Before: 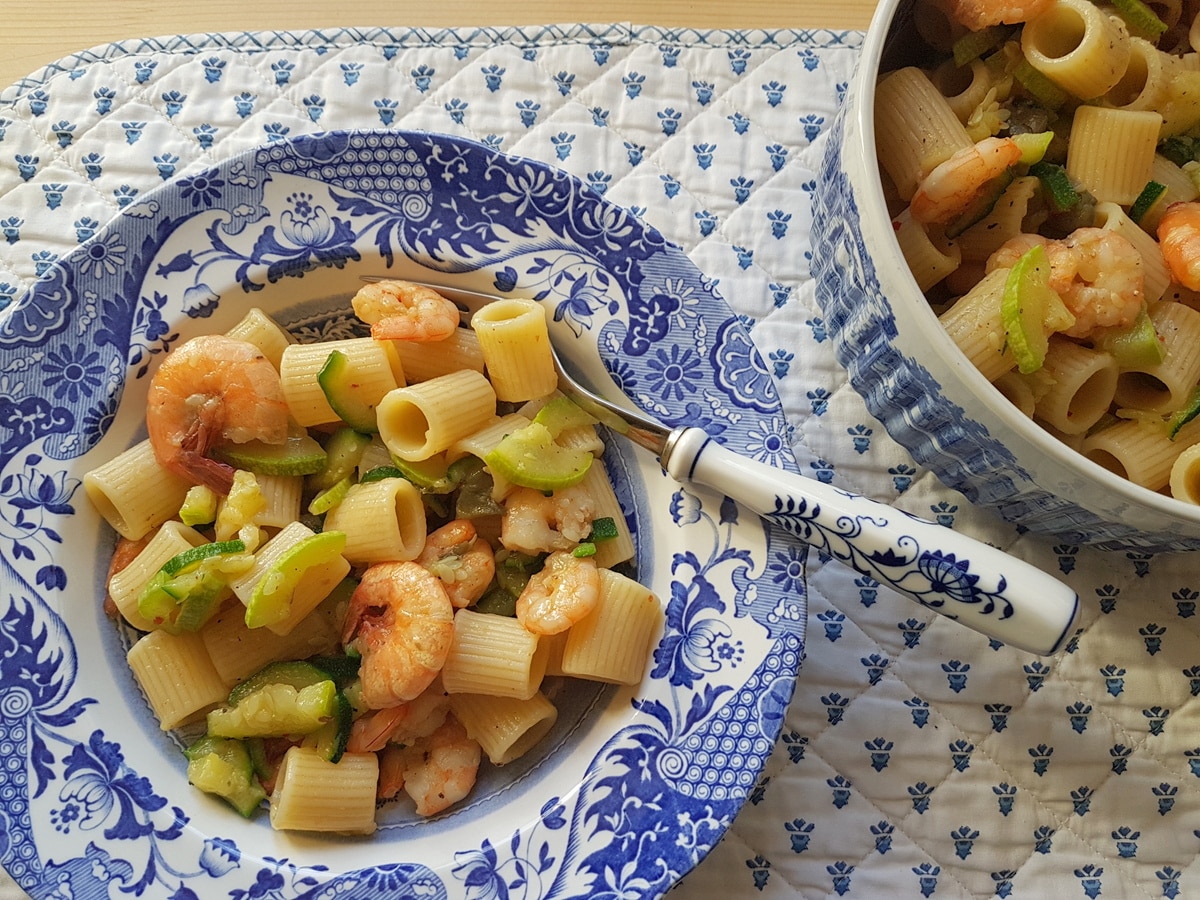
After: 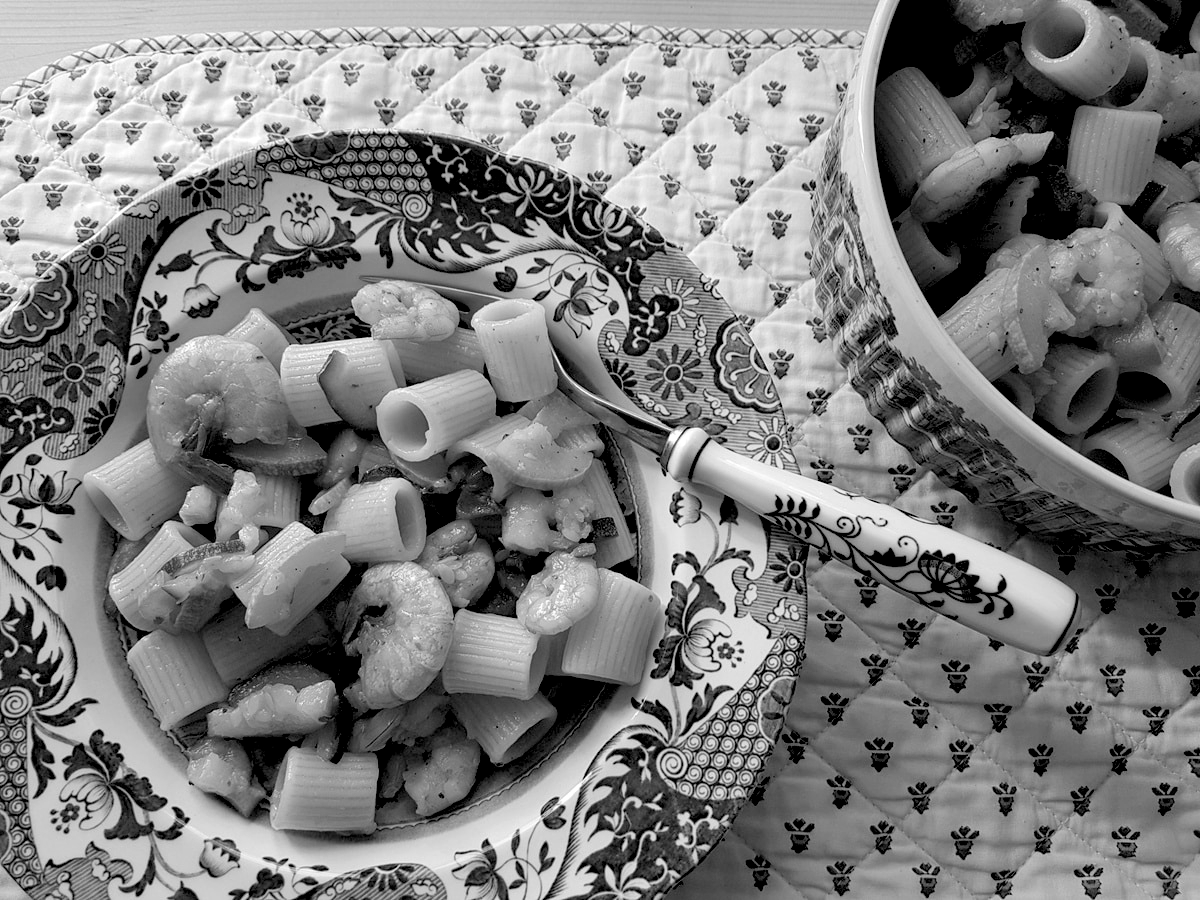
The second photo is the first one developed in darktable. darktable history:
rgb levels: levels [[0.034, 0.472, 0.904], [0, 0.5, 1], [0, 0.5, 1]]
monochrome: a 16.06, b 15.48, size 1
